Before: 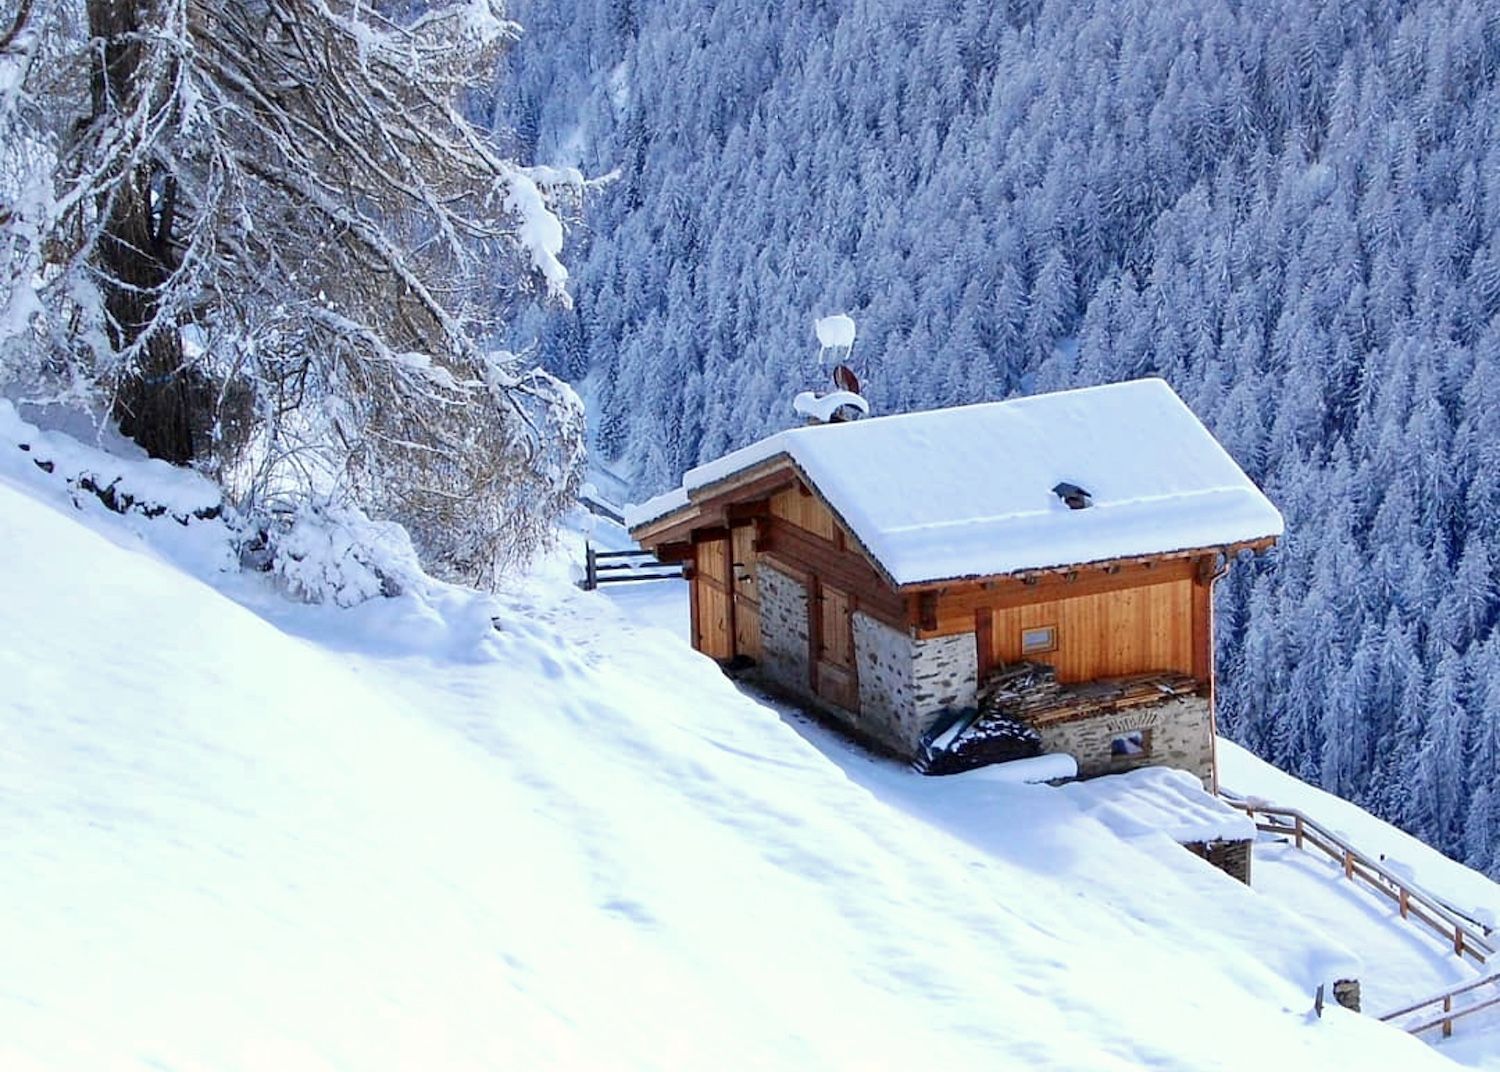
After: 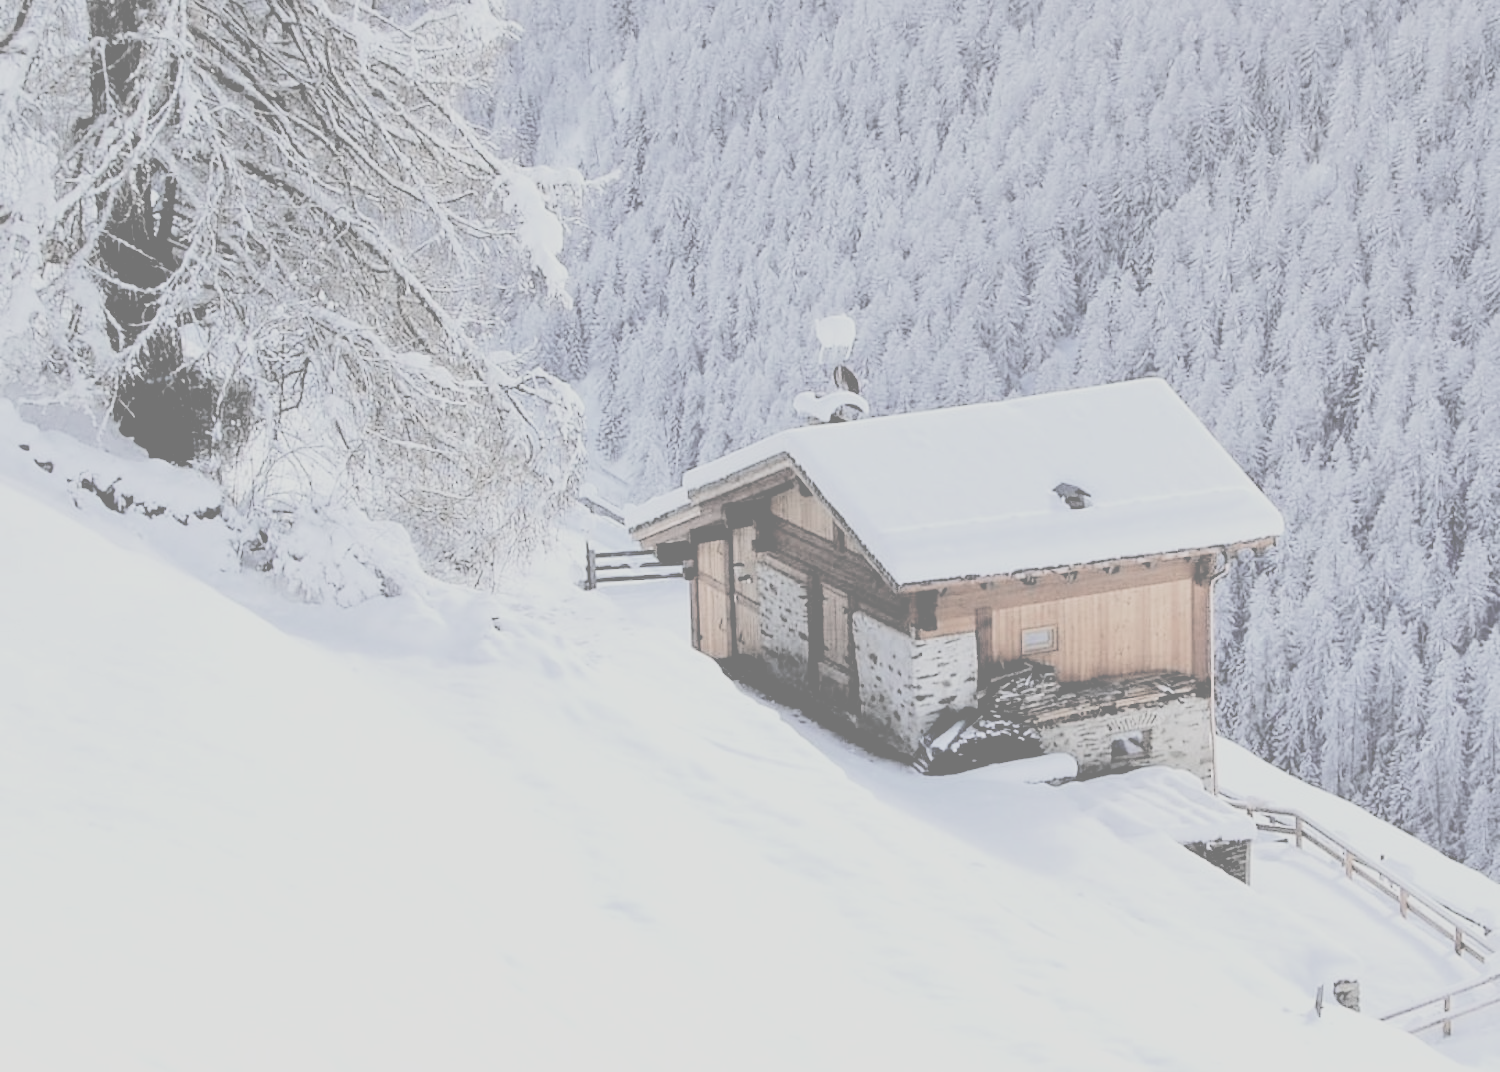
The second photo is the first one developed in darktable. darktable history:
contrast brightness saturation: contrast -0.331, brightness 0.732, saturation -0.765
exposure: compensate highlight preservation false
filmic rgb: black relative exposure -2.81 EV, white relative exposure 4.56 EV, threshold 5.99 EV, hardness 1.72, contrast 1.237, enable highlight reconstruction true
